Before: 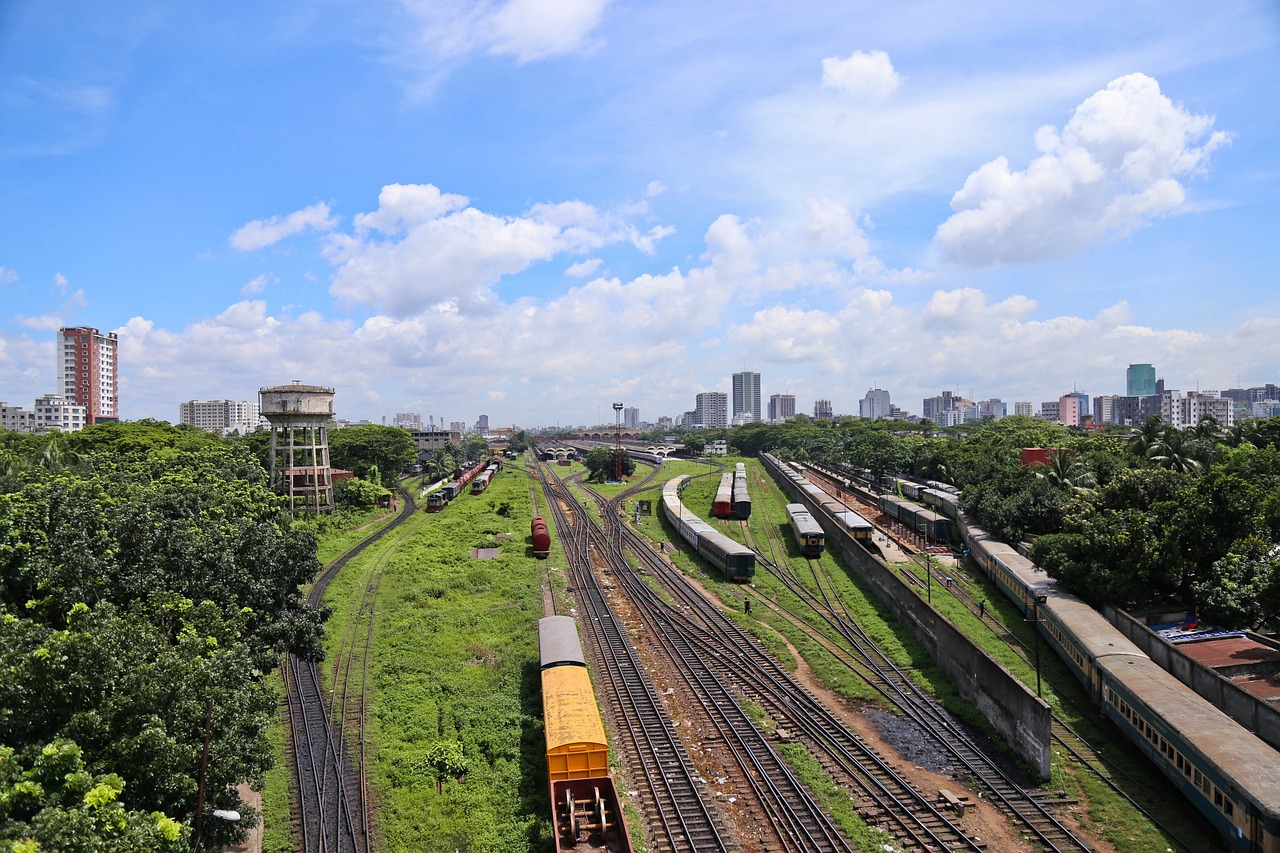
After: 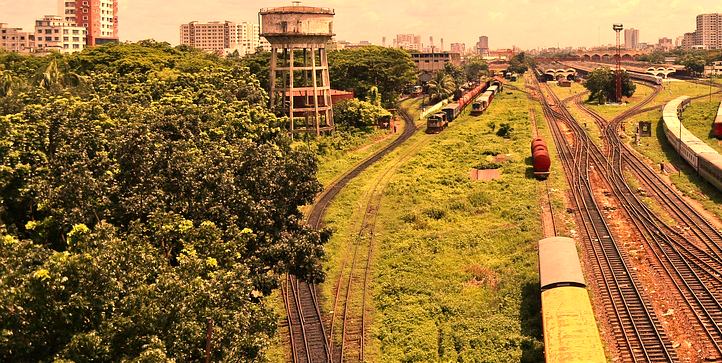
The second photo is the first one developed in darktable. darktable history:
crop: top 44.483%, right 43.593%, bottom 12.892%
exposure: exposure 0.375 EV, compensate highlight preservation false
white balance: red 1.467, blue 0.684
contrast brightness saturation: contrast 0.03, brightness -0.04
